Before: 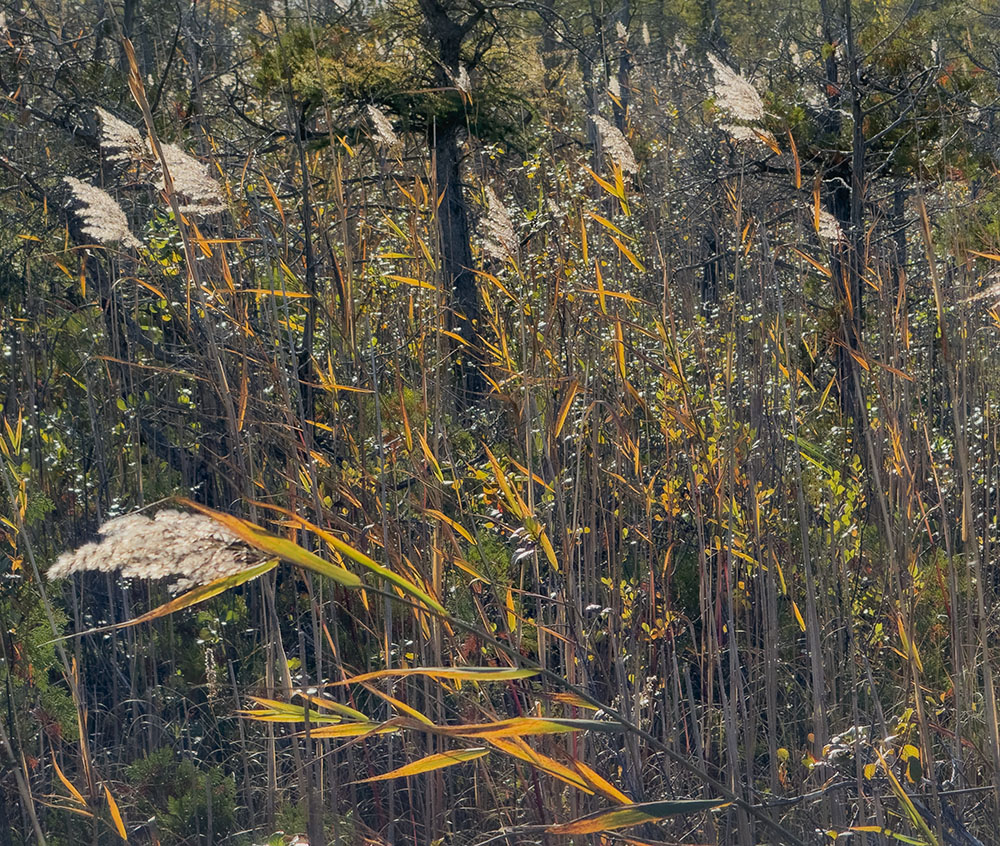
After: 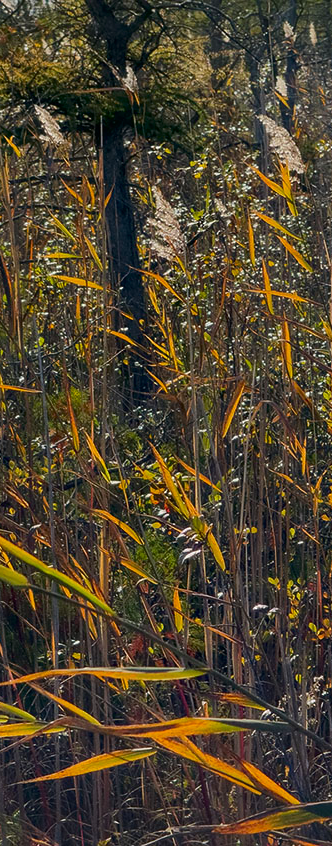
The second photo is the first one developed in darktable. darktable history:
contrast brightness saturation: contrast 0.07, brightness -0.13, saturation 0.06
crop: left 33.36%, right 33.36%
